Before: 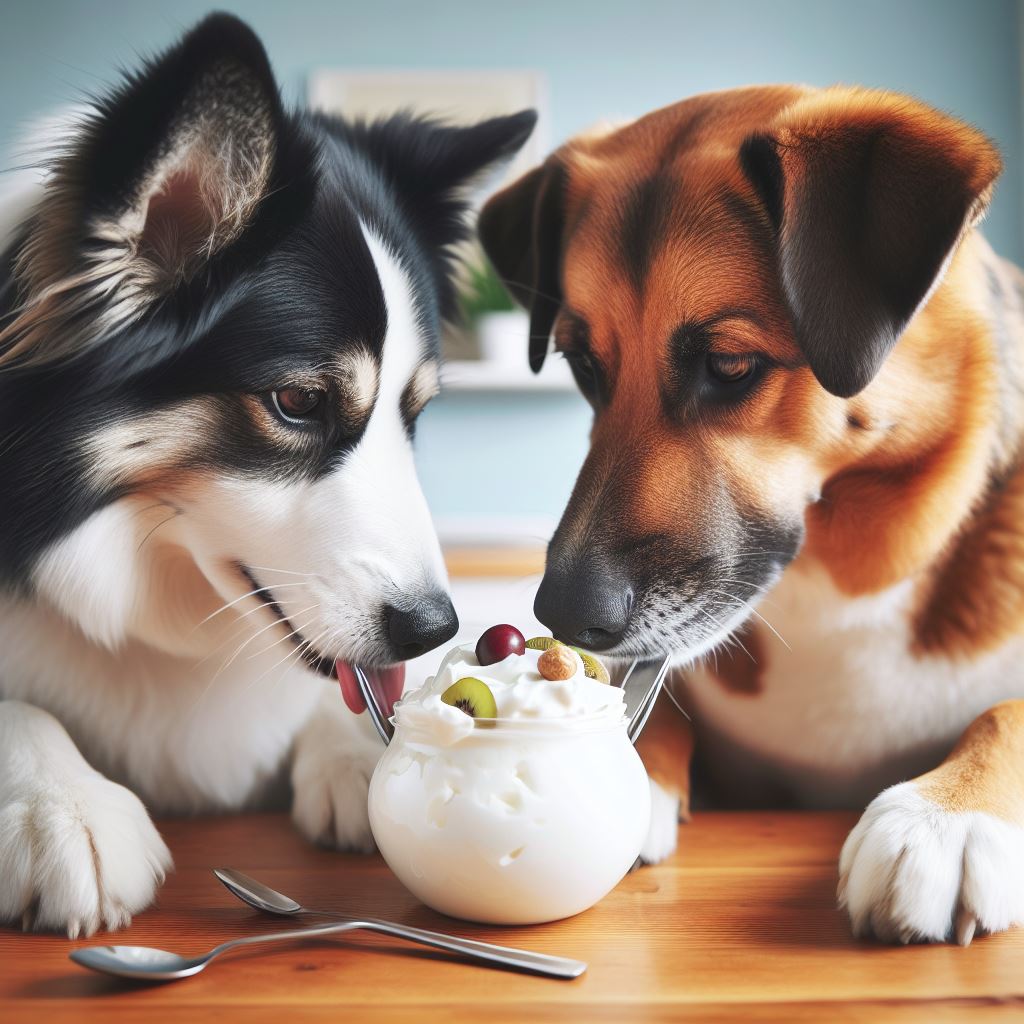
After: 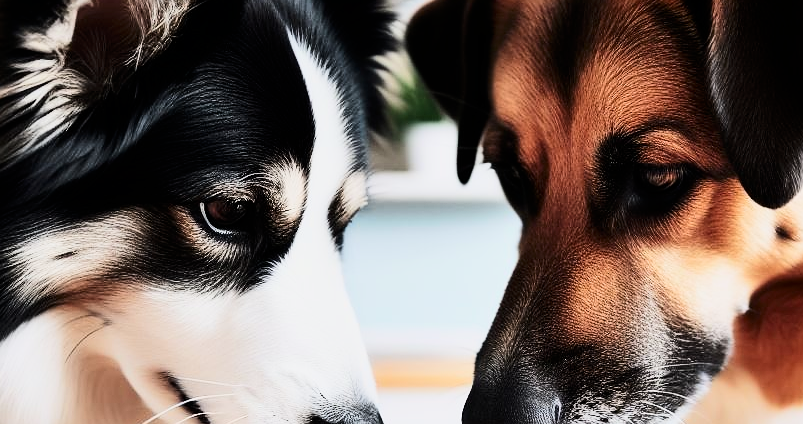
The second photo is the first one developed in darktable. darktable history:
filmic rgb: black relative exposure -4.98 EV, white relative exposure 3.98 EV, hardness 2.89, contrast 1.399
contrast brightness saturation: contrast 0.276
sharpen: radius 0.982, amount 0.609
crop: left 7.105%, top 18.484%, right 14.422%, bottom 40.069%
